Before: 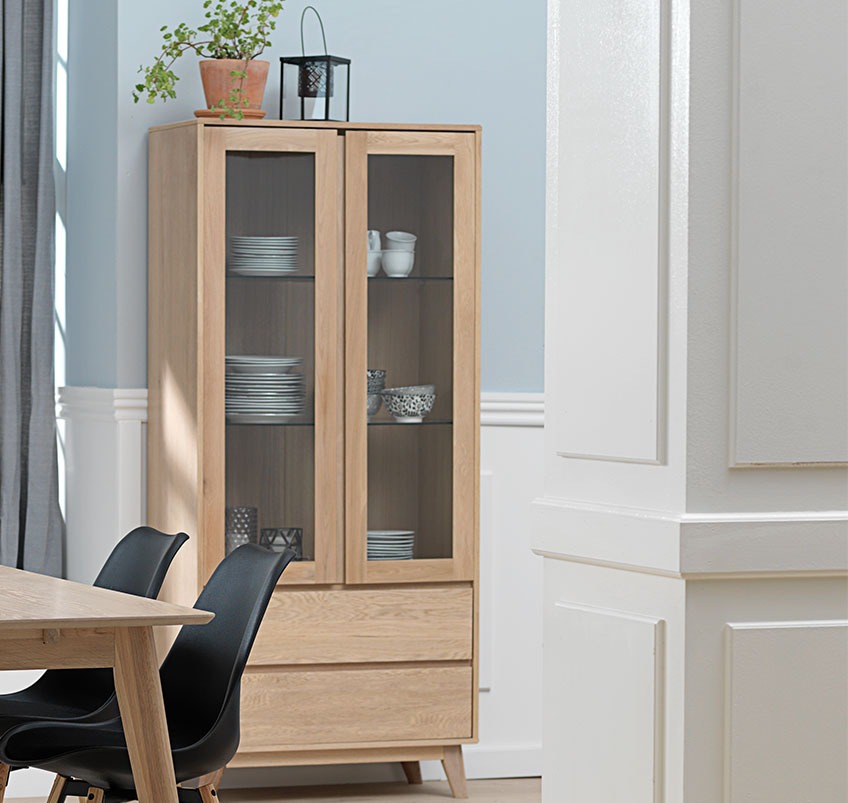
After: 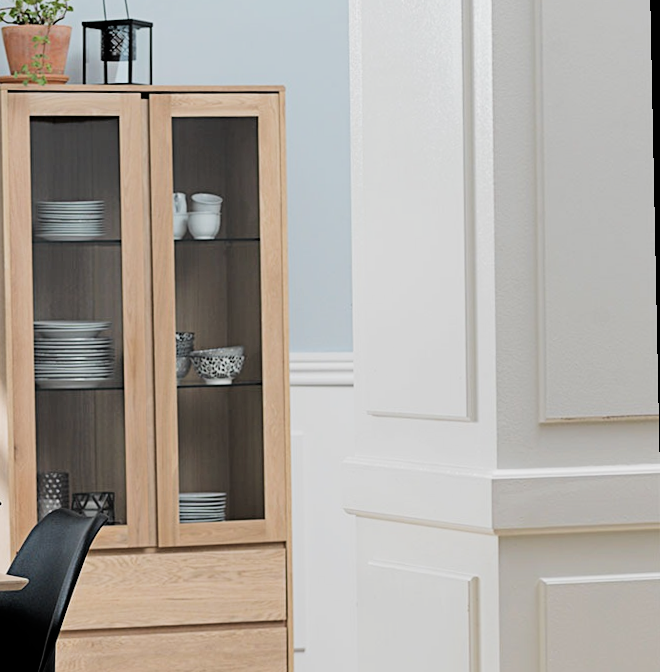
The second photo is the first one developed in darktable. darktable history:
crop: left 23.095%, top 5.827%, bottom 11.854%
filmic rgb: black relative exposure -5 EV, white relative exposure 3.5 EV, hardness 3.19, contrast 1.3, highlights saturation mix -50%
rotate and perspective: rotation -1.17°, automatic cropping off
